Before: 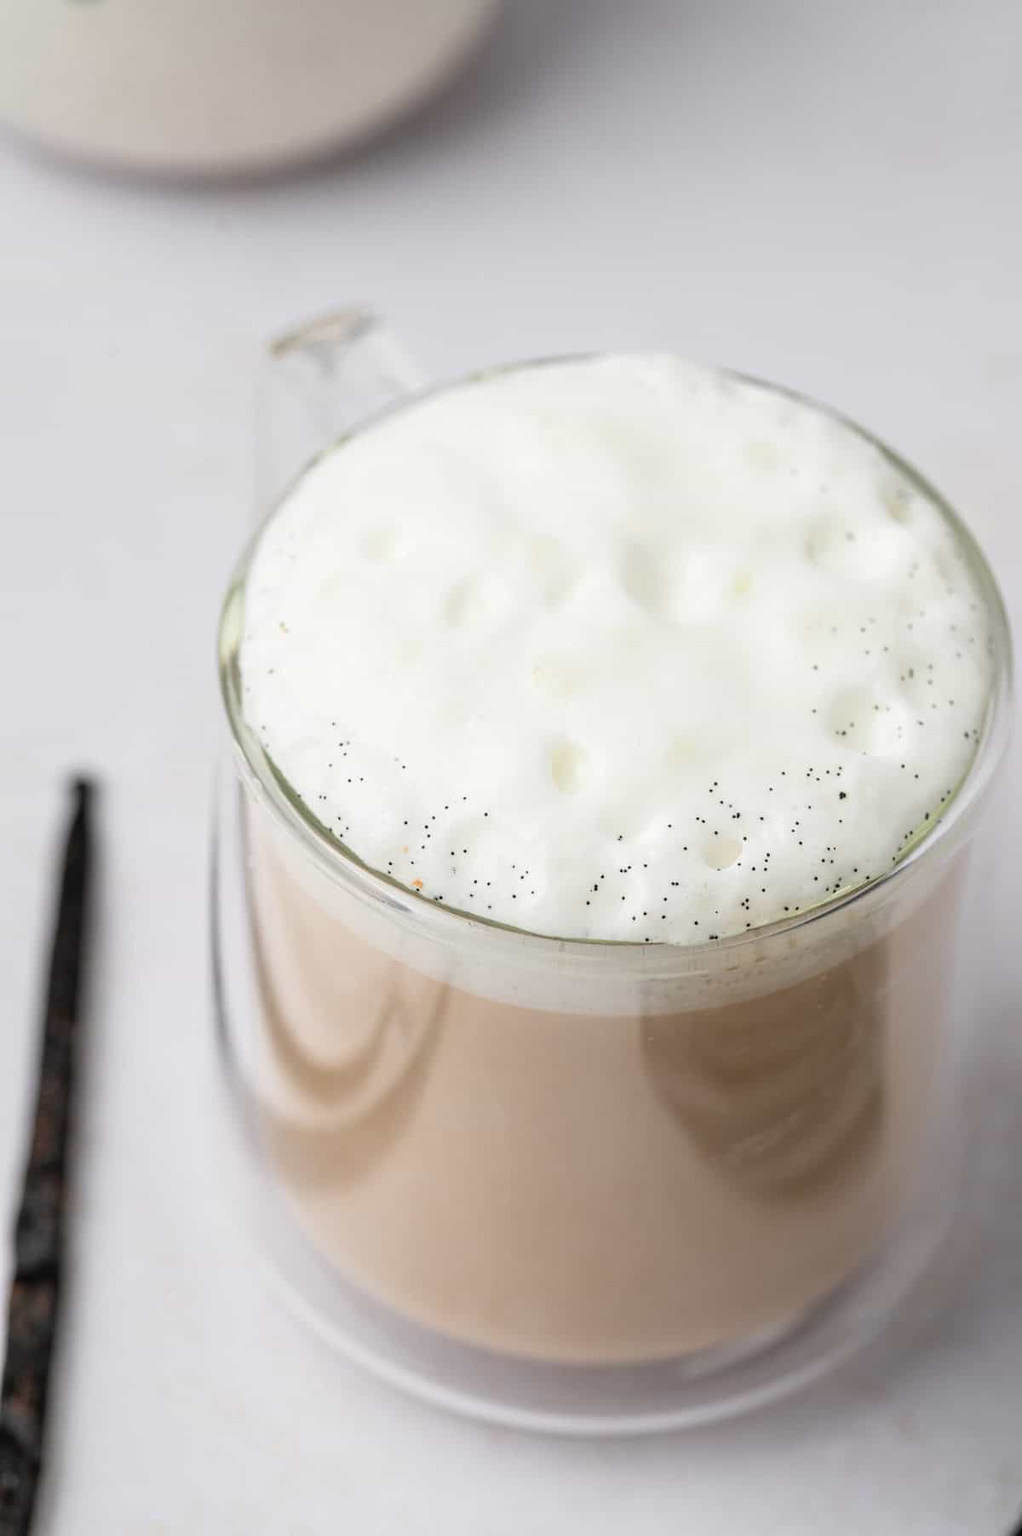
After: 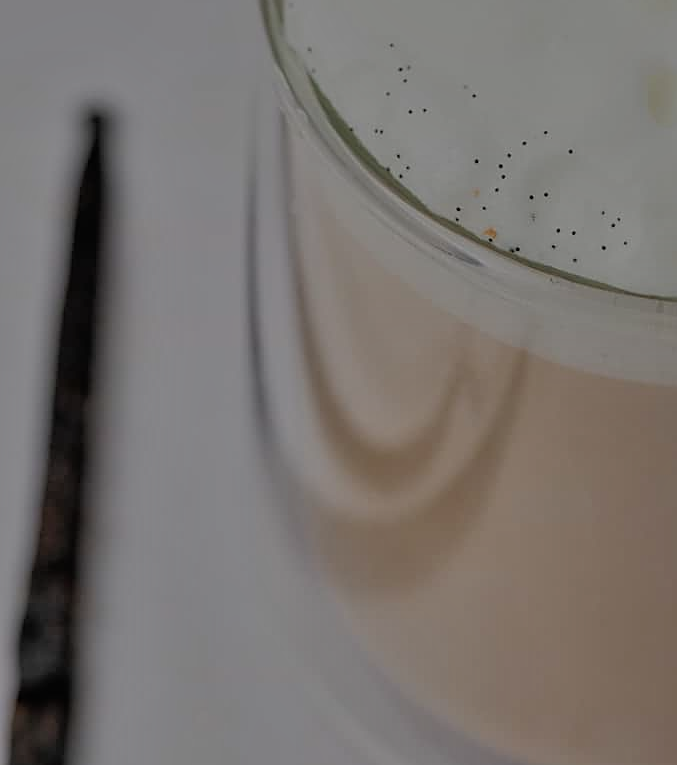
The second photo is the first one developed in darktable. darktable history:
tone equalizer: -7 EV 0.157 EV, -6 EV 0.634 EV, -5 EV 1.17 EV, -4 EV 1.36 EV, -3 EV 1.16 EV, -2 EV 0.6 EV, -1 EV 0.163 EV
sharpen: on, module defaults
exposure: exposure -2.394 EV, compensate highlight preservation false
shadows and highlights: shadows 25.51, highlights -69.32
crop: top 44.644%, right 43.581%, bottom 12.906%
